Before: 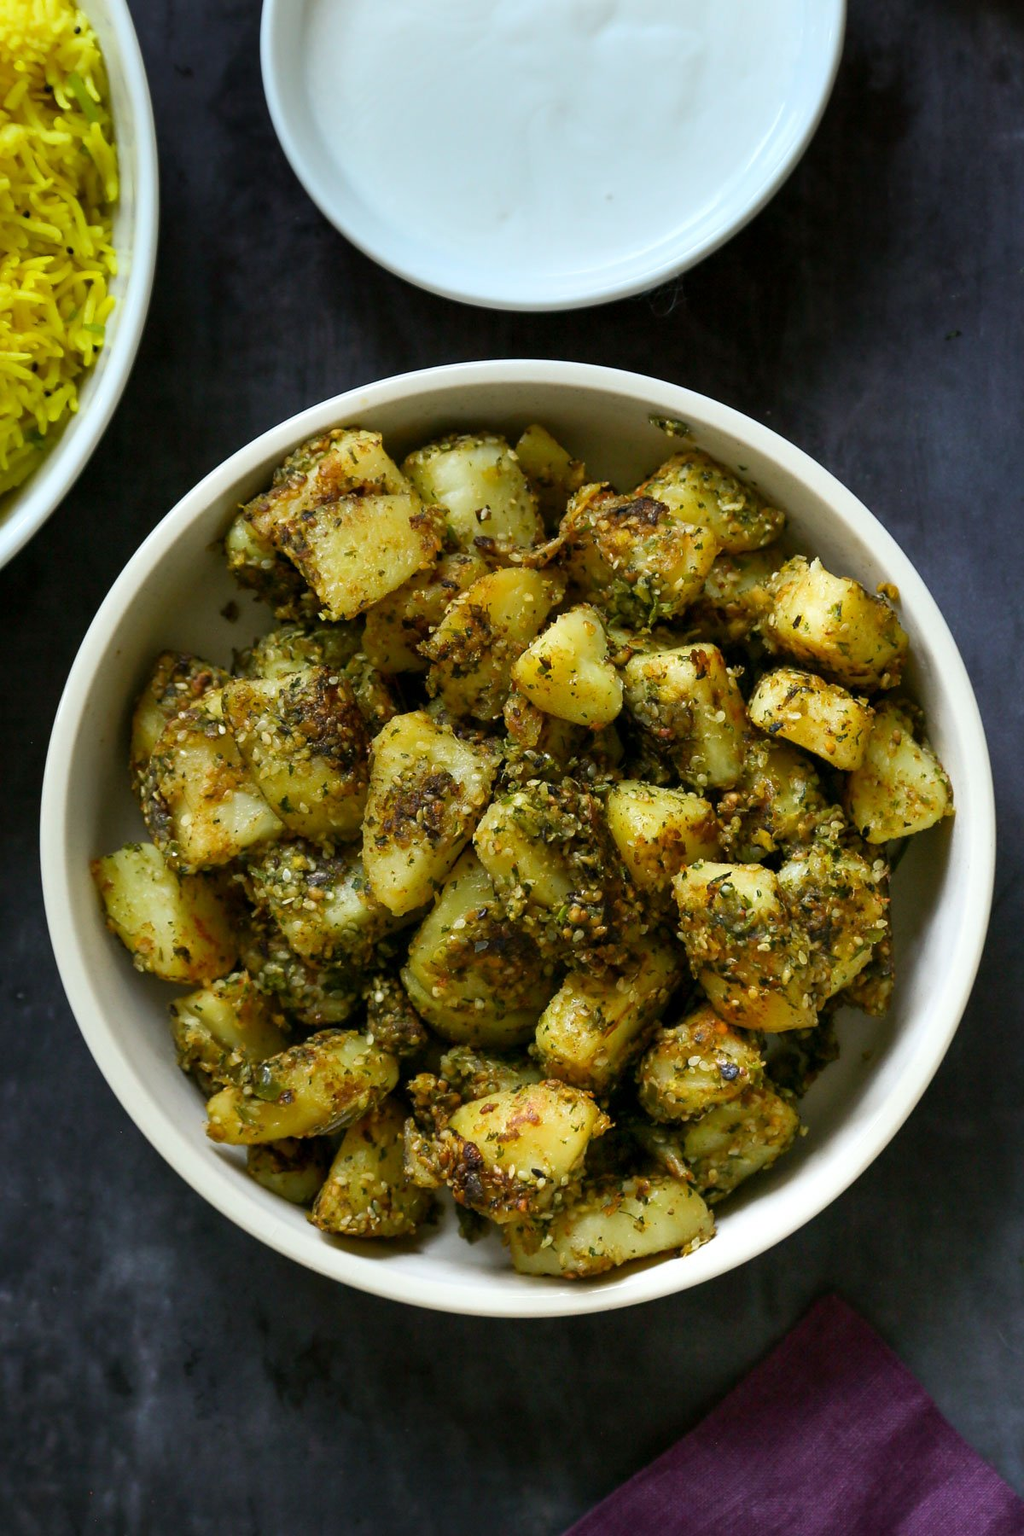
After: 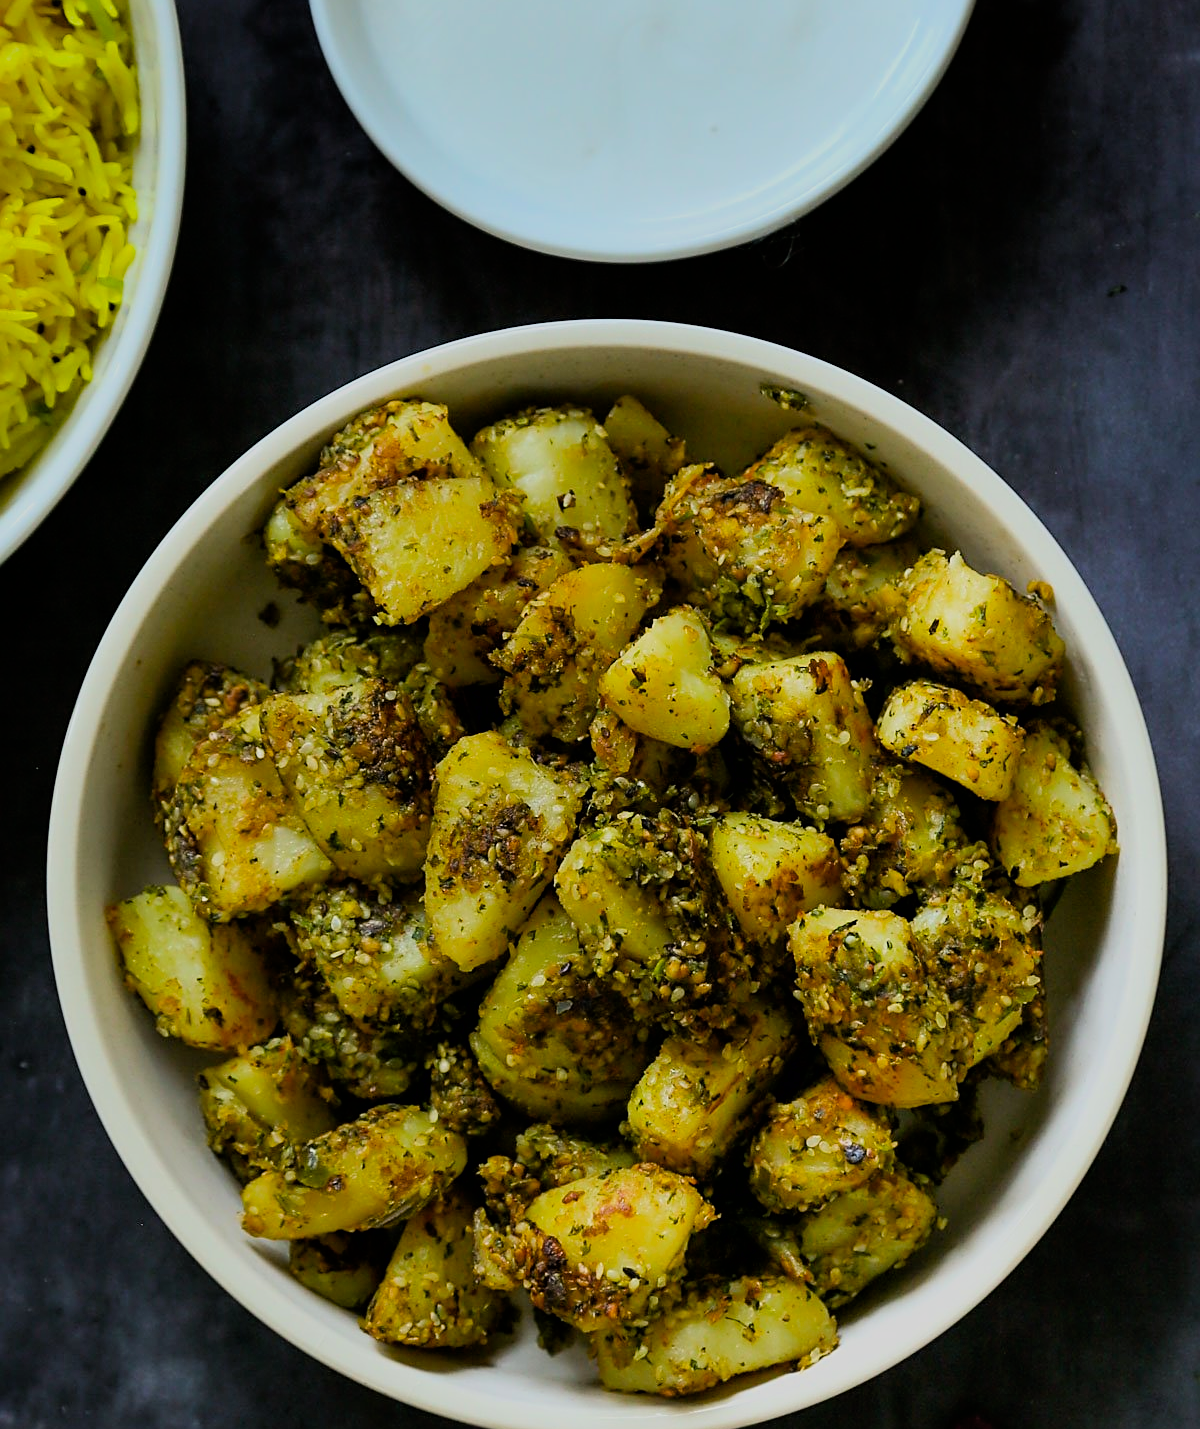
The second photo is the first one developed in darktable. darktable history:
color balance rgb: linear chroma grading › global chroma 6.48%, perceptual saturation grading › global saturation 12.96%, global vibrance 6.02%
sharpen: on, module defaults
filmic rgb: black relative exposure -7.65 EV, white relative exposure 4.56 EV, hardness 3.61, color science v6 (2022)
crop and rotate: top 5.667%, bottom 14.937%
